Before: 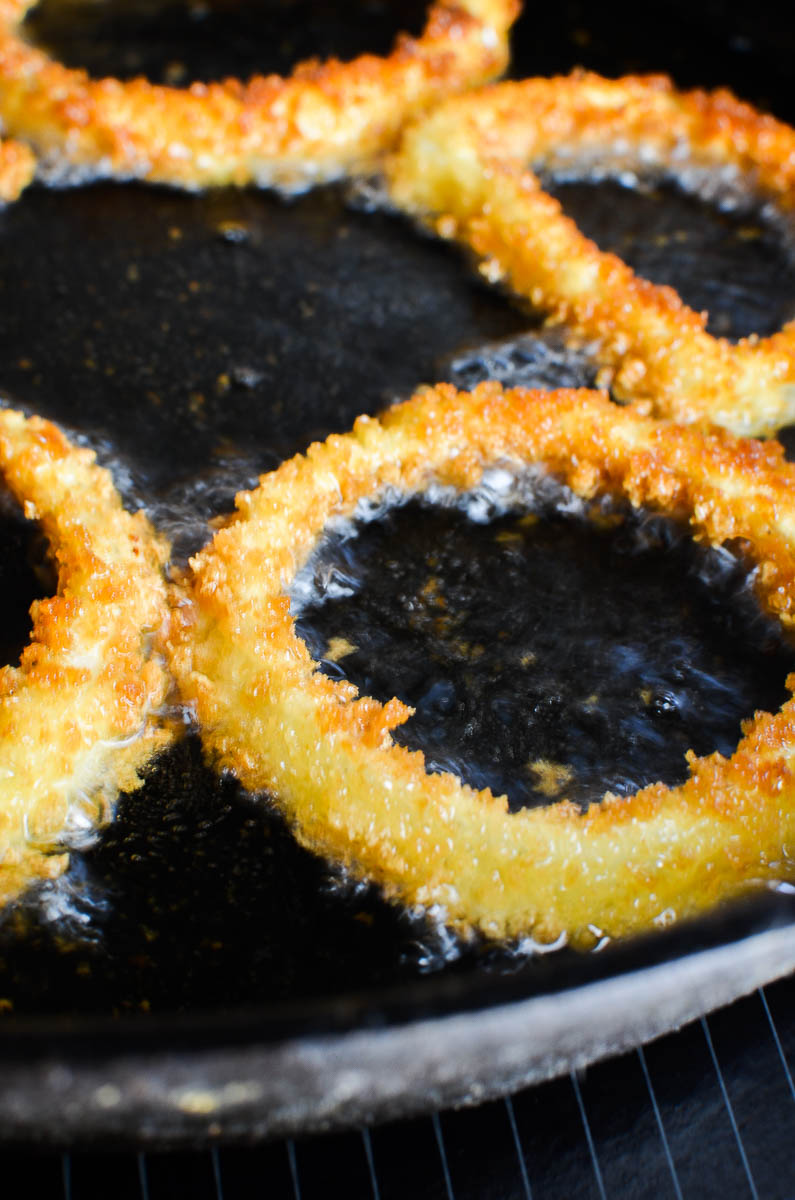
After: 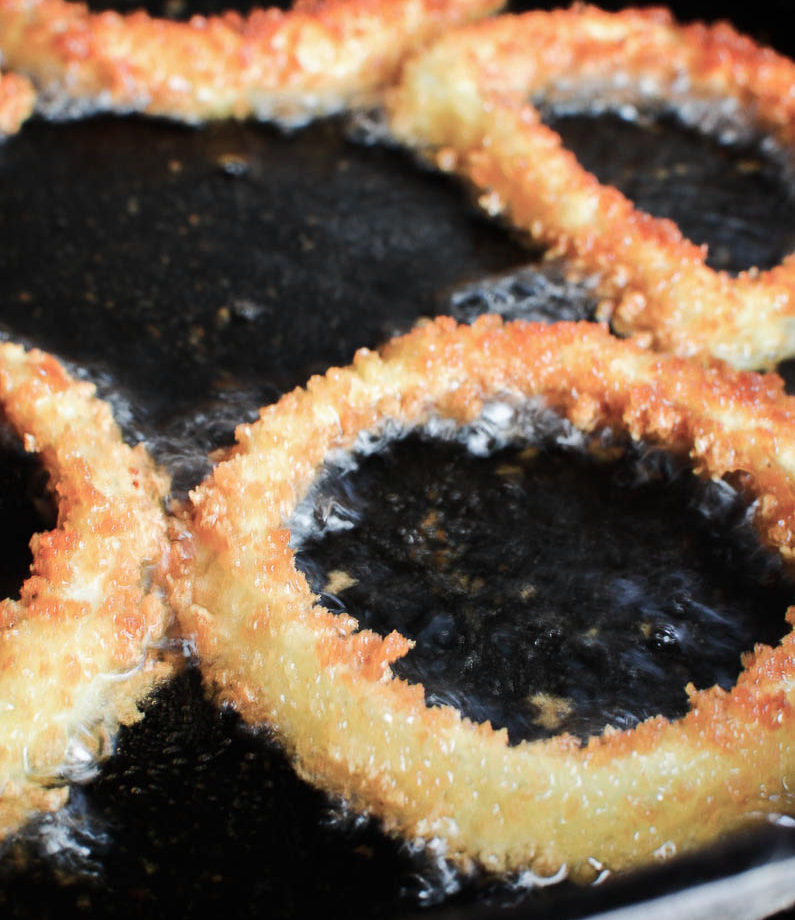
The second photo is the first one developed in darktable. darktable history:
crop: top 5.667%, bottom 17.637%
color contrast: blue-yellow contrast 0.62
